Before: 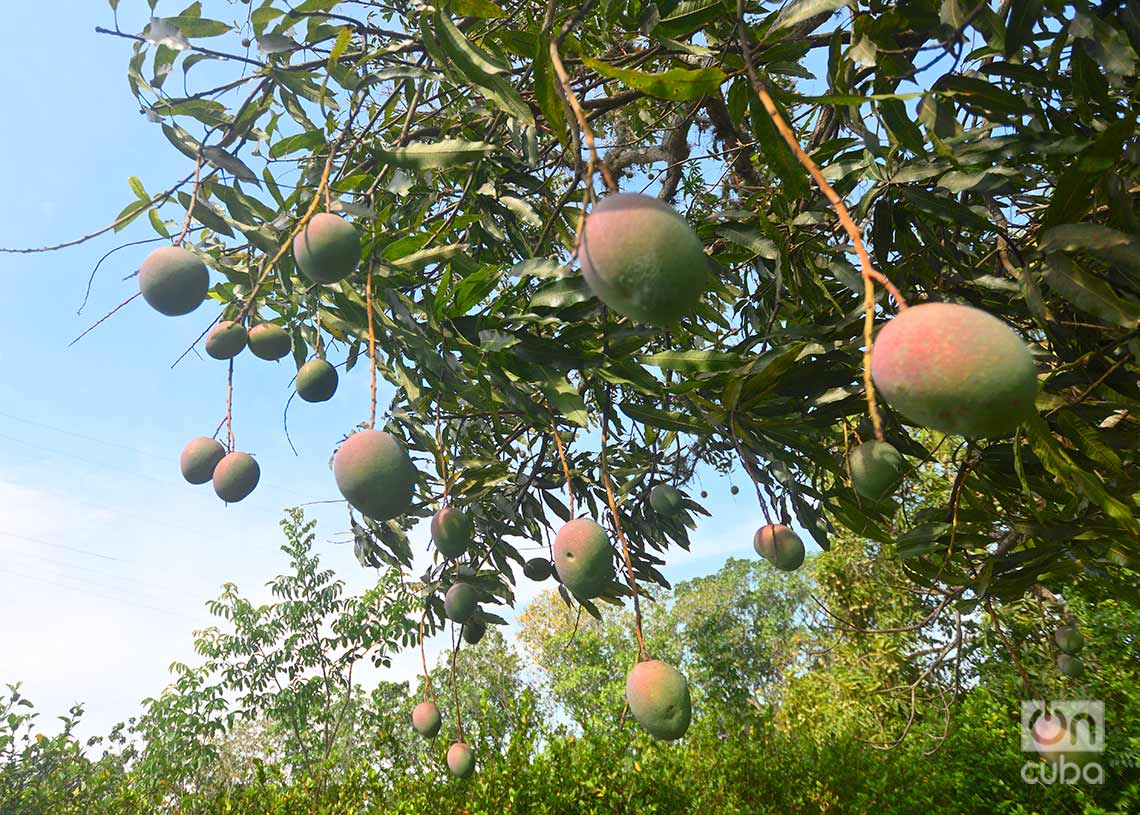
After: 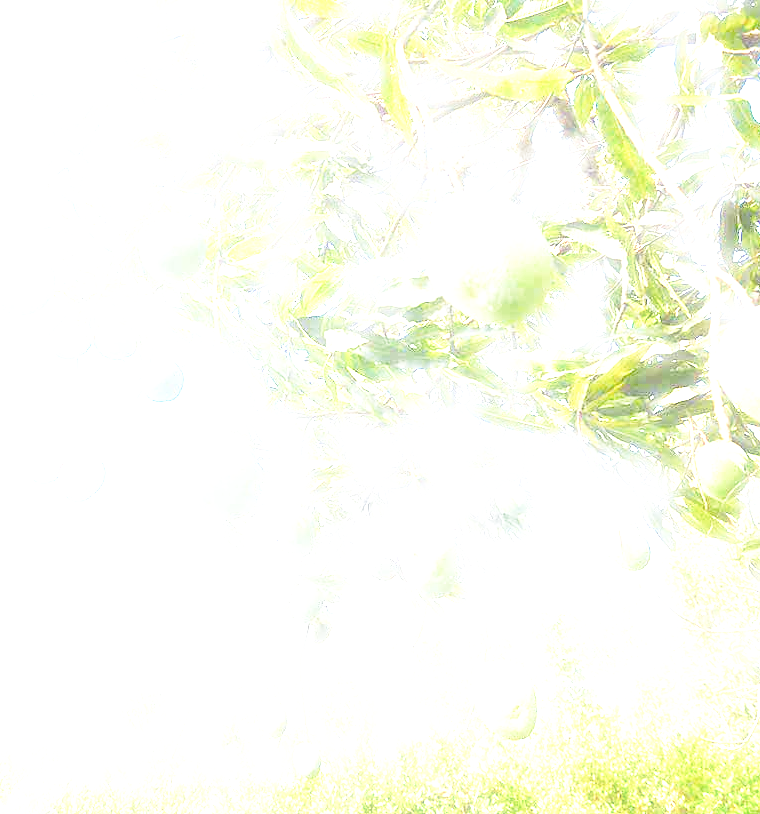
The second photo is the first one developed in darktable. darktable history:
exposure: black level correction 0, exposure 4 EV, compensate exposure bias true, compensate highlight preservation false
haze removal: strength -0.1, adaptive false
base curve: curves: ch0 [(0, 0) (0.032, 0.037) (0.105, 0.228) (0.435, 0.76) (0.856, 0.983) (1, 1)], preserve colors none
crop and rotate: left 13.537%, right 19.796%
